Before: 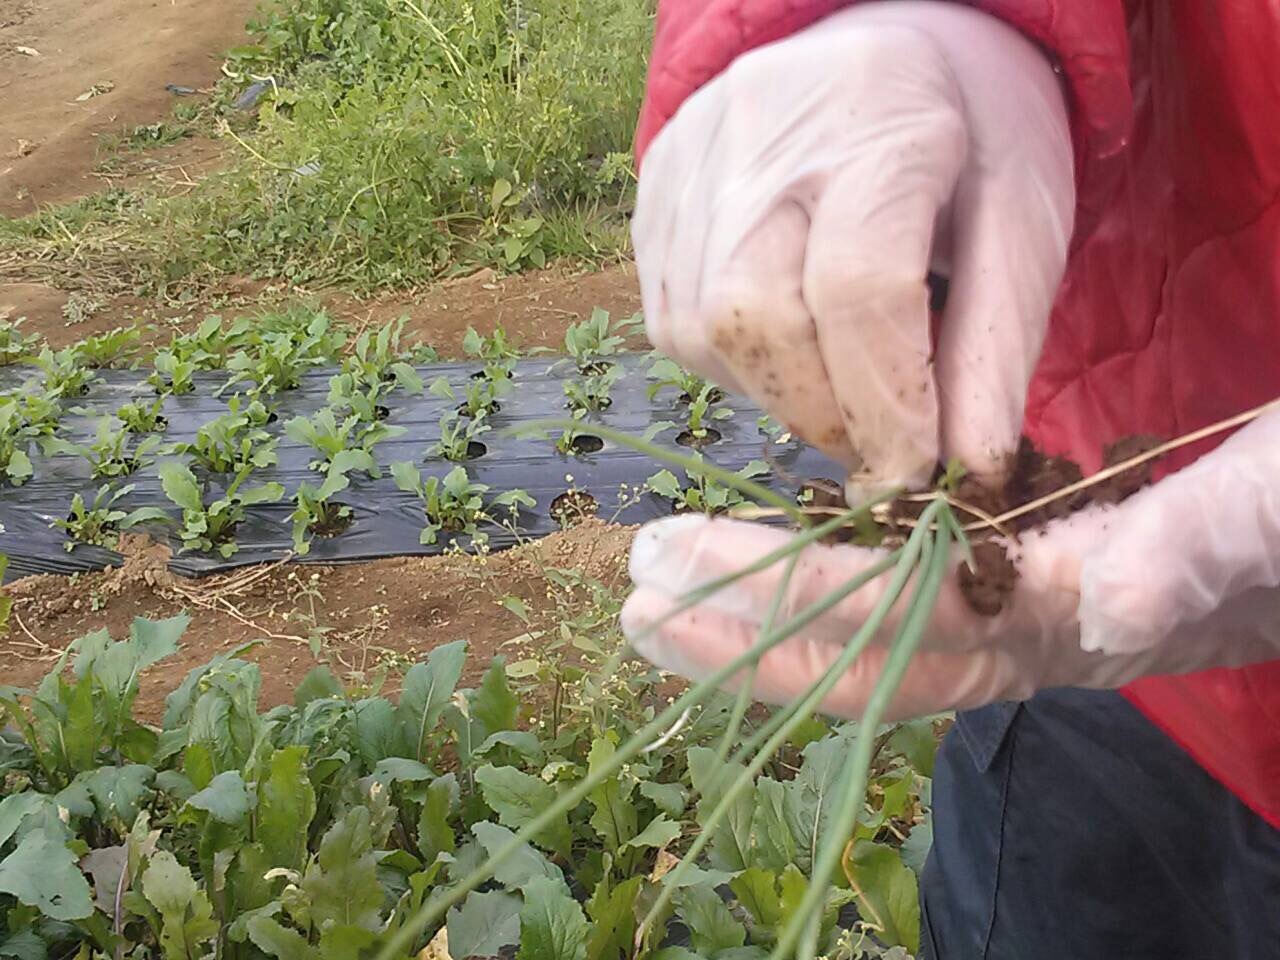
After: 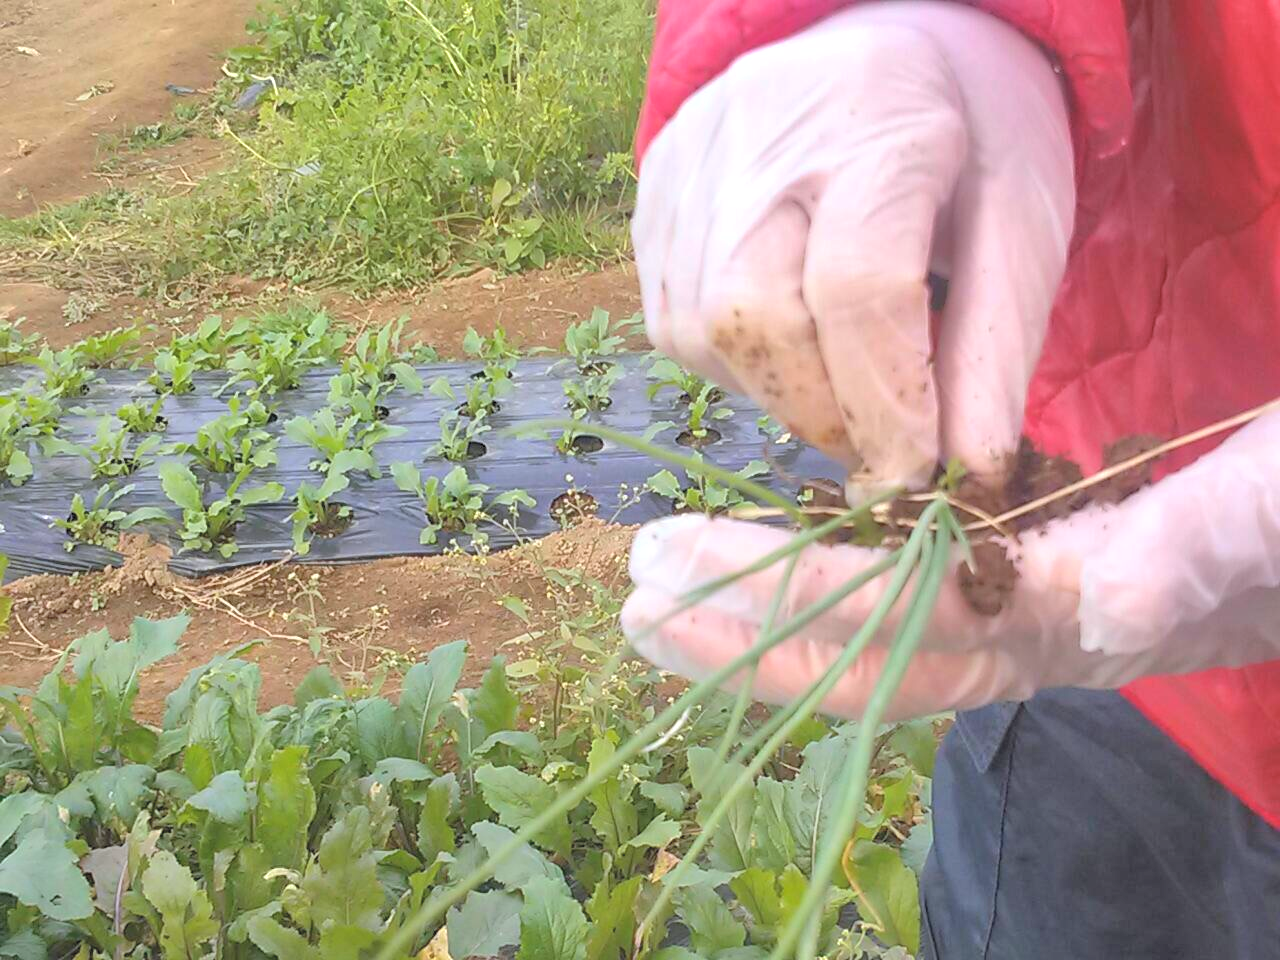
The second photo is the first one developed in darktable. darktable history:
white balance: red 0.983, blue 1.036
shadows and highlights: on, module defaults
contrast brightness saturation: contrast 0.1, brightness 0.3, saturation 0.14
exposure: exposure 0.178 EV, compensate exposure bias true, compensate highlight preservation false
